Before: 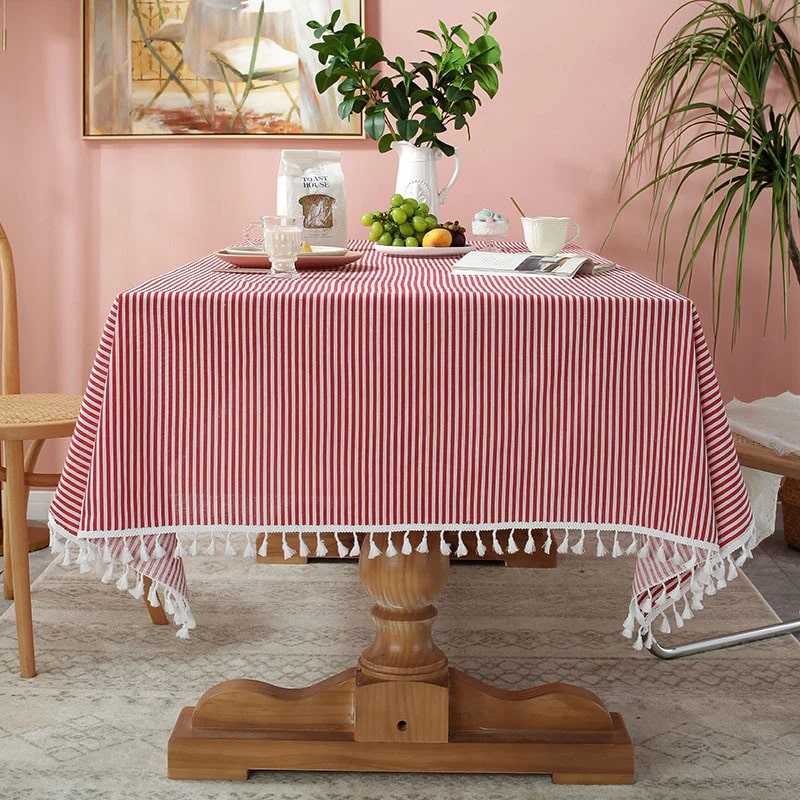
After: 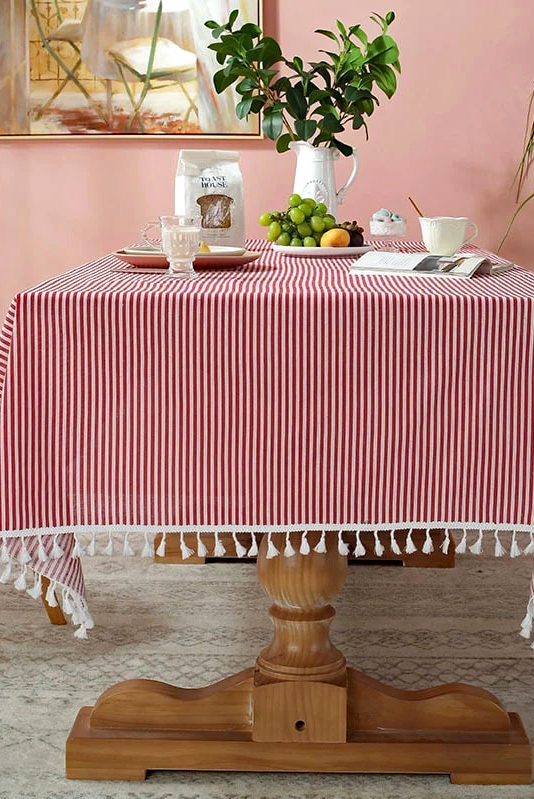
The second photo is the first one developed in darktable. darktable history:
haze removal: strength 0.287, distance 0.249, compatibility mode true, adaptive false
crop and rotate: left 12.817%, right 20.432%
